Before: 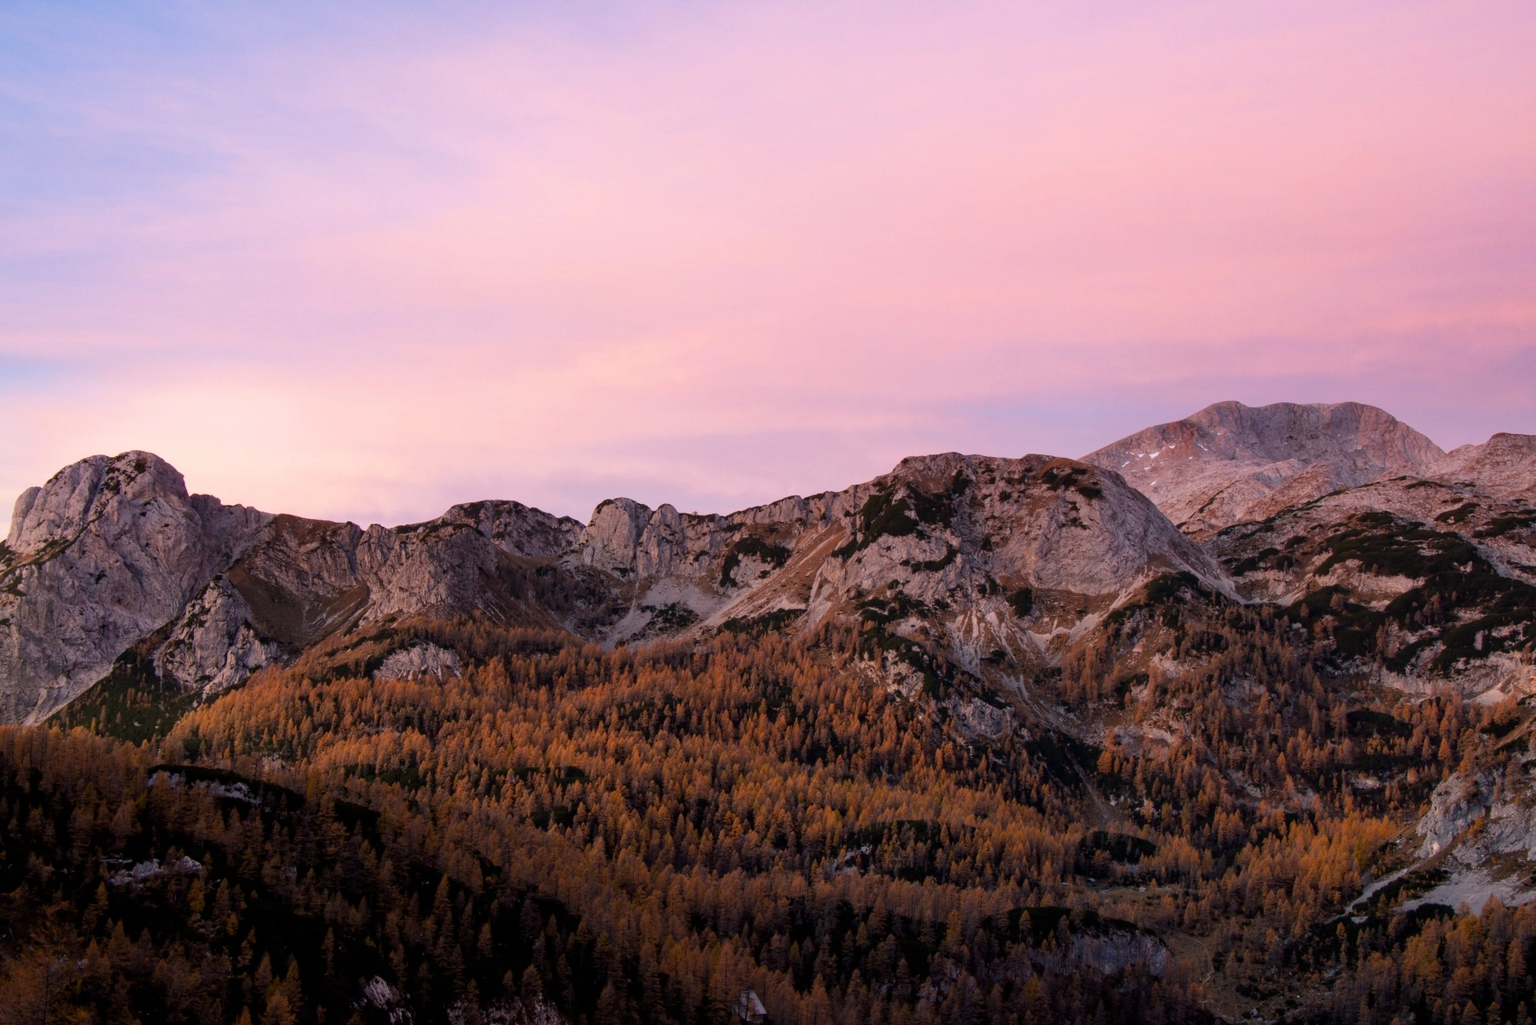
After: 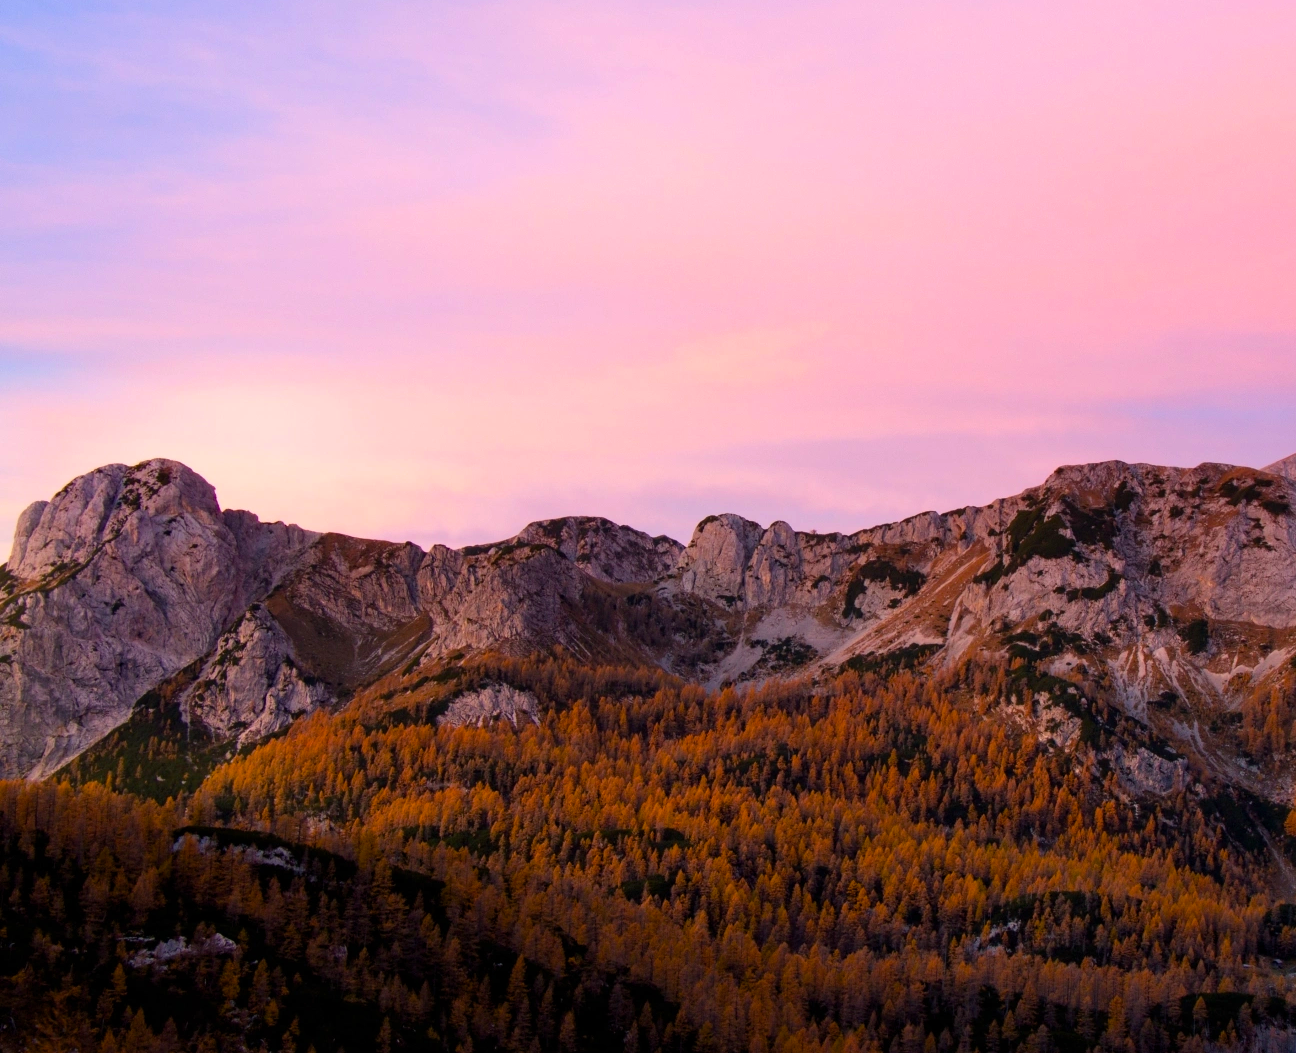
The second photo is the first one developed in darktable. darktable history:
color balance rgb: linear chroma grading › global chroma 15%, perceptual saturation grading › global saturation 30%
crop: top 5.803%, right 27.864%, bottom 5.804%
